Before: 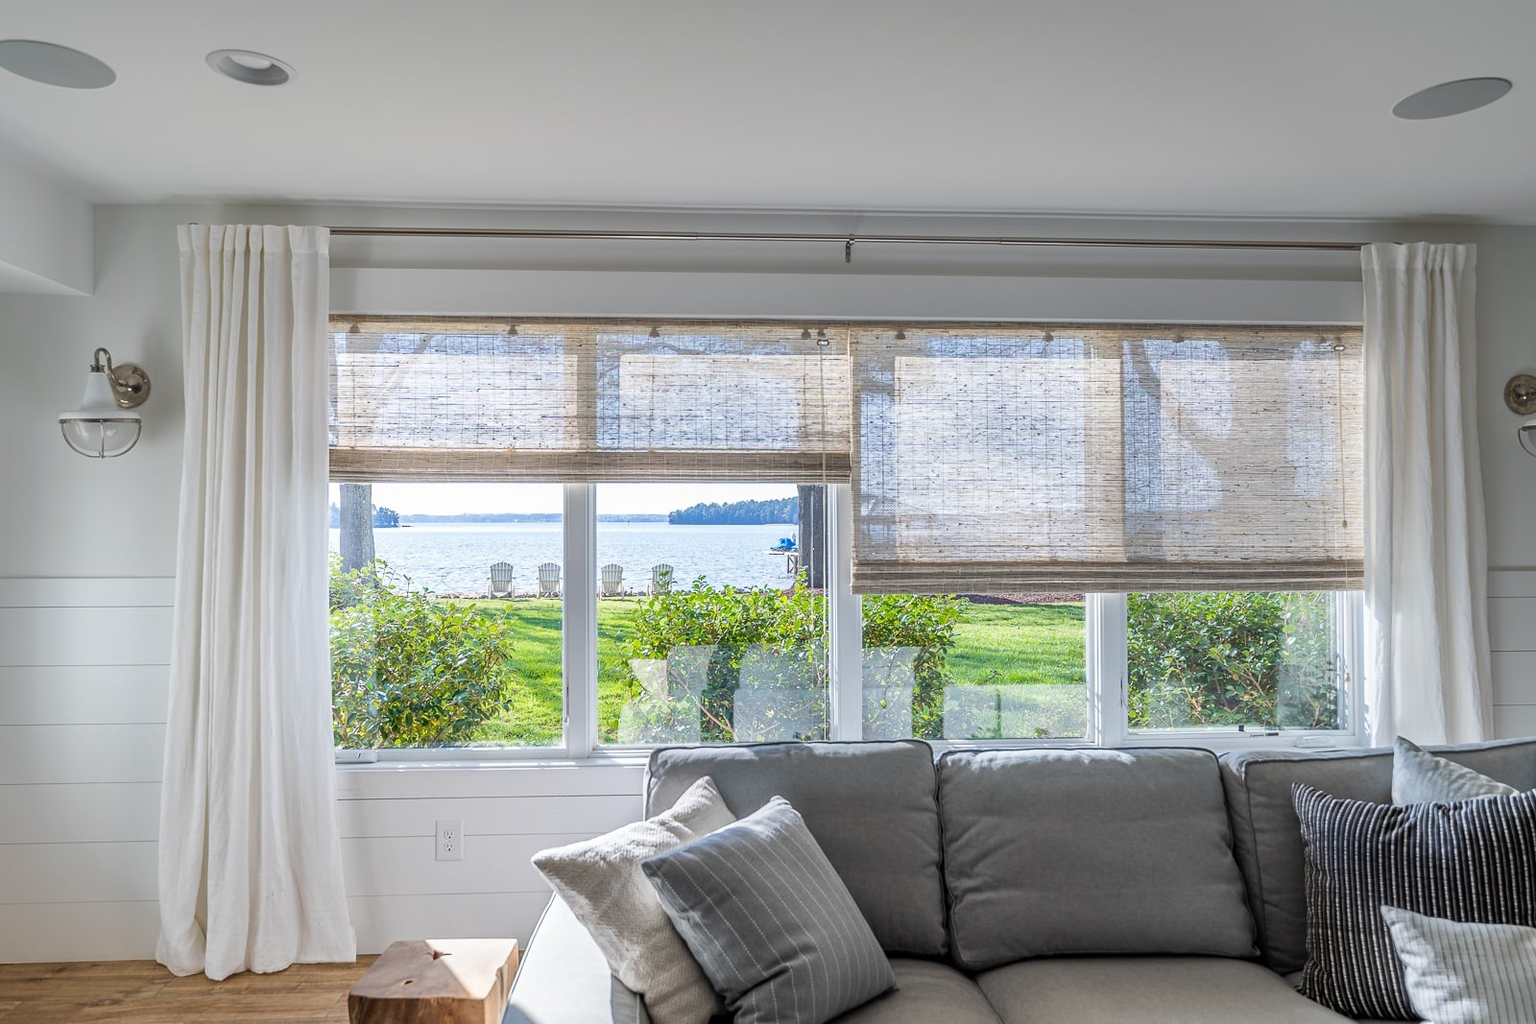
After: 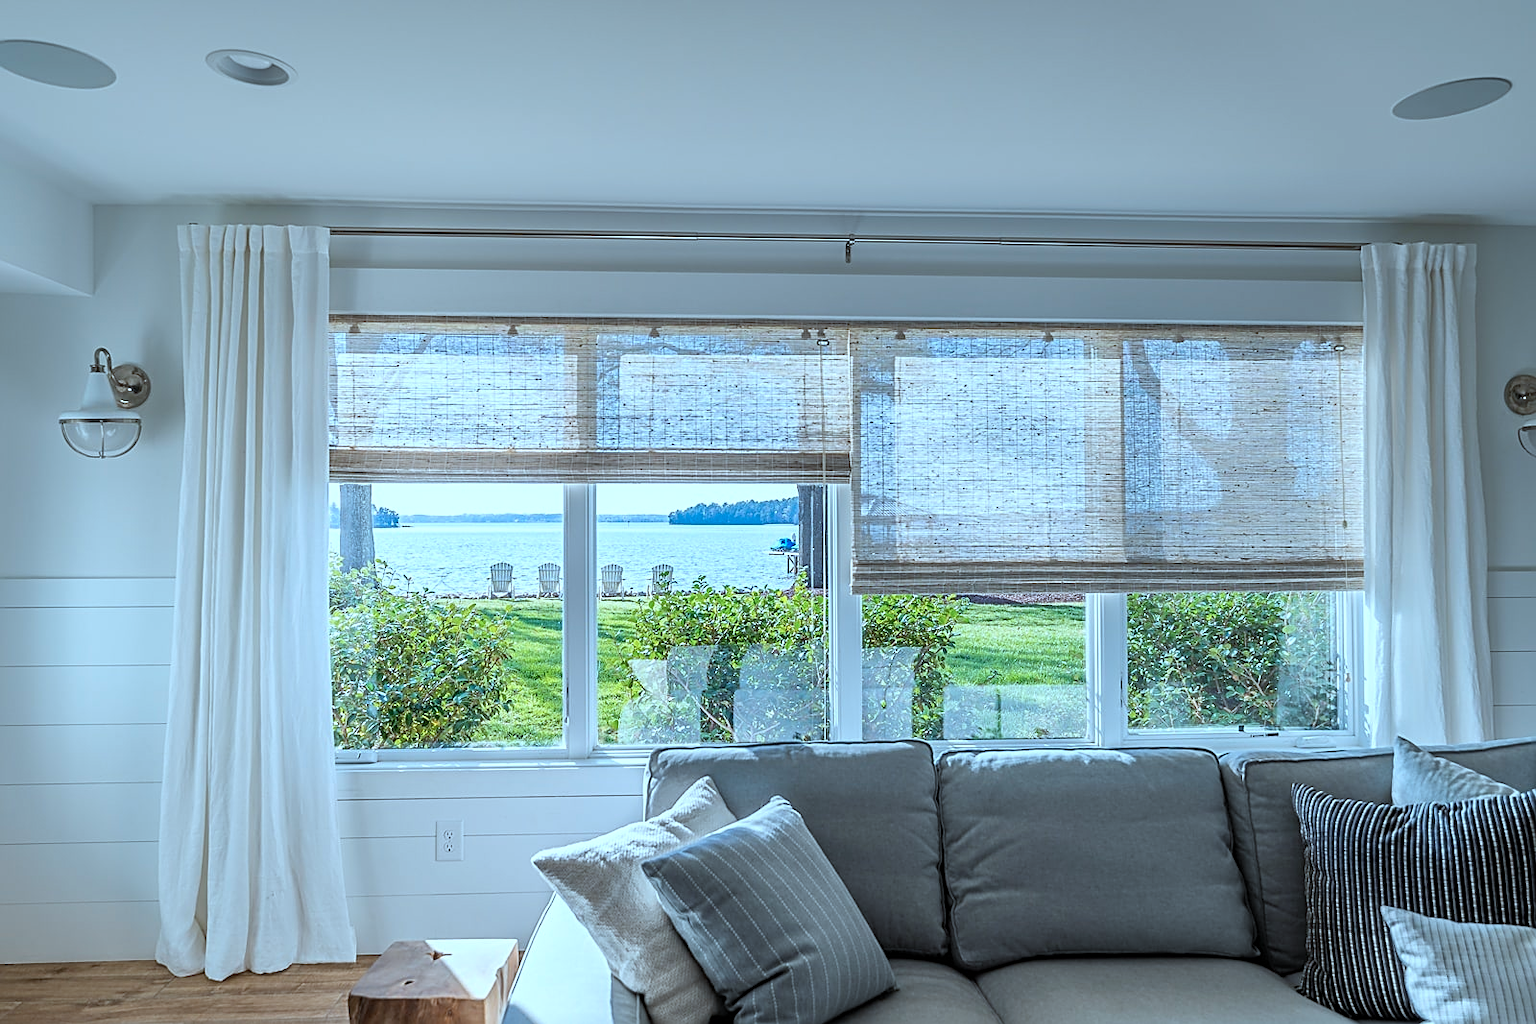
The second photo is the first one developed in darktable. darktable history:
color correction: highlights a* -10.69, highlights b* -19.19
sharpen: on, module defaults
